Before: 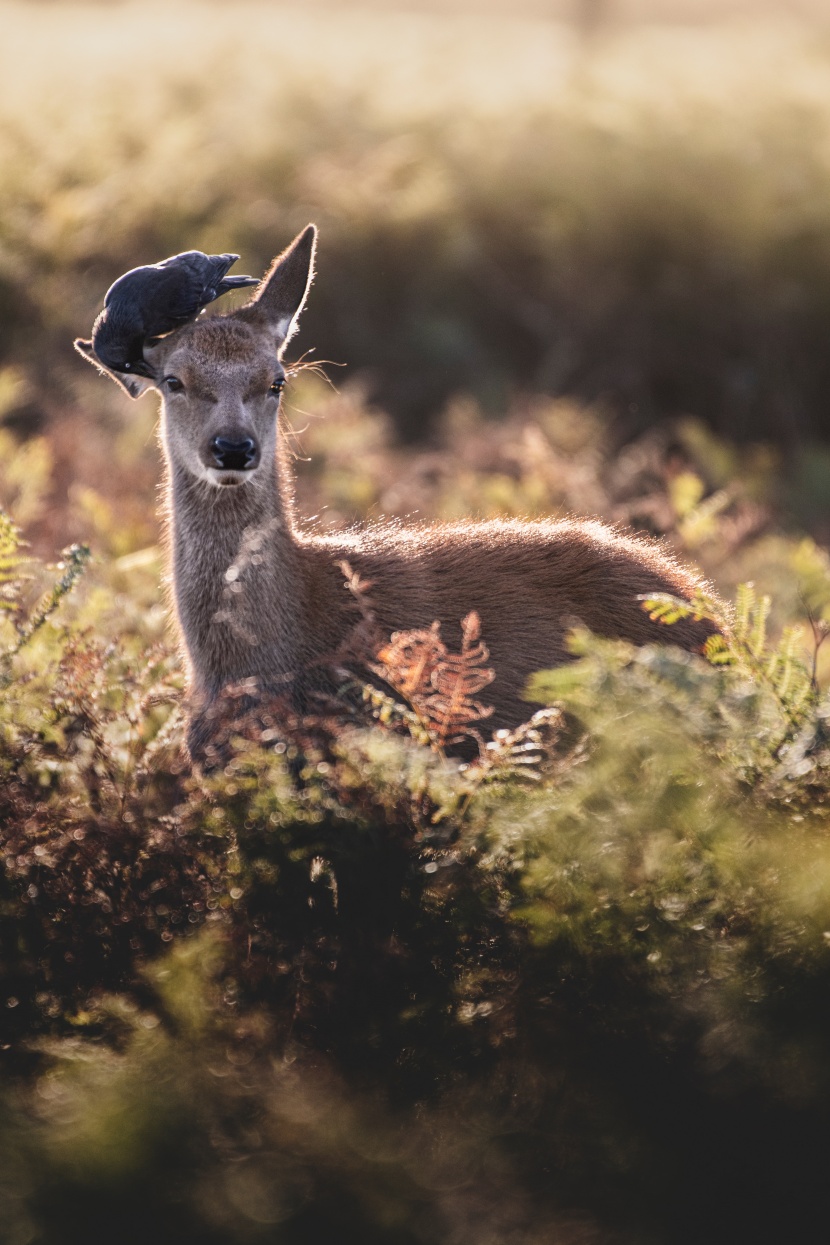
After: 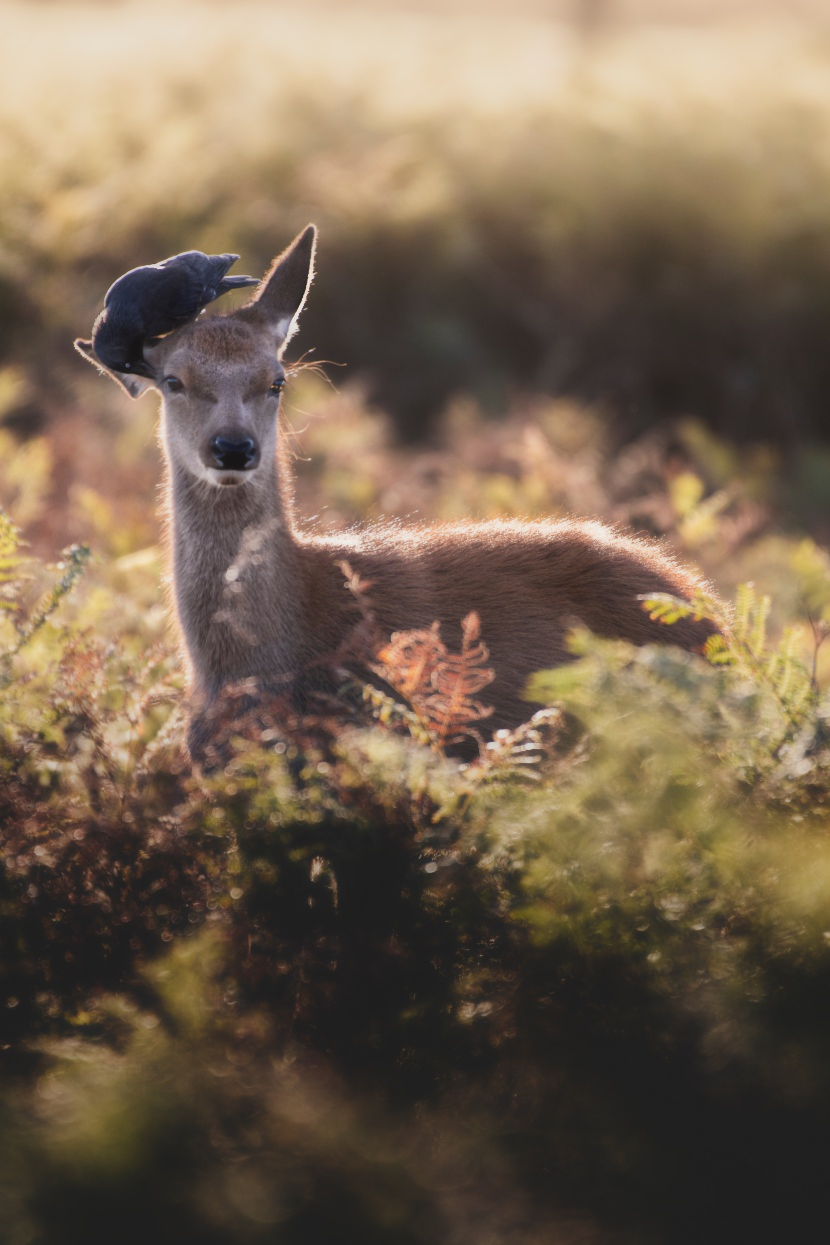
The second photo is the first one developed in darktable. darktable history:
contrast equalizer: octaves 7, y [[0.406, 0.494, 0.589, 0.753, 0.877, 0.999], [0.5 ×6], [0.5 ×6], [0 ×6], [0 ×6]], mix -0.314
